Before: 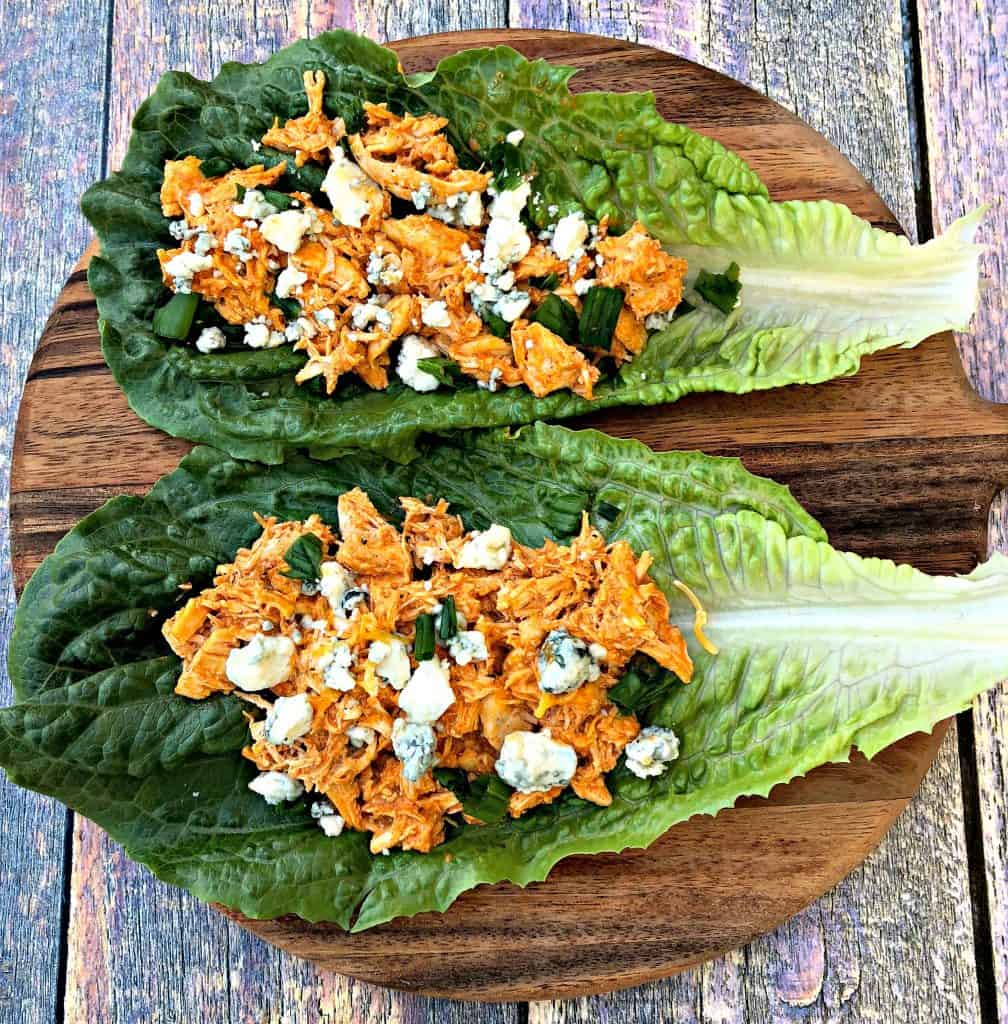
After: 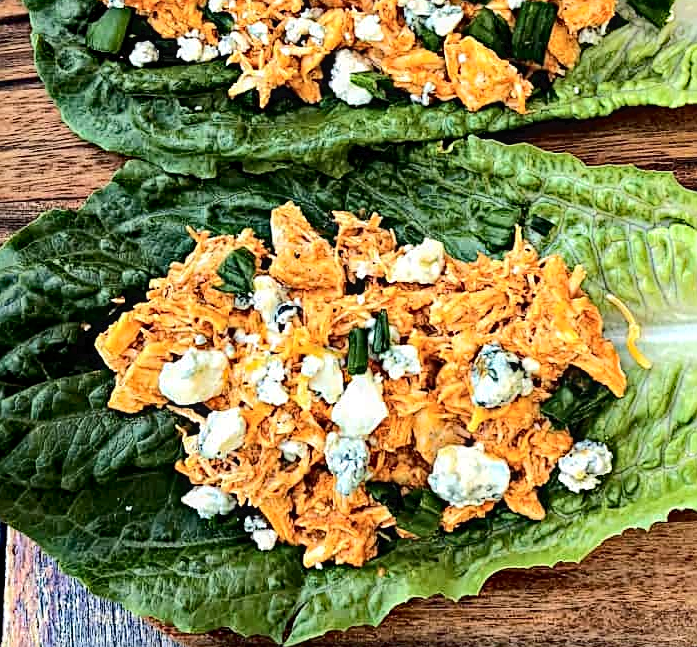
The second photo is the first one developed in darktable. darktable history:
crop: left 6.682%, top 27.994%, right 24.147%, bottom 8.745%
color calibration: illuminant same as pipeline (D50), adaptation XYZ, x 0.346, y 0.357, temperature 5007.32 K
exposure: exposure -0.146 EV, compensate highlight preservation false
shadows and highlights: shadows -71.01, highlights 36.44, soften with gaussian
sharpen: on, module defaults
local contrast: highlights 97%, shadows 84%, detail 160%, midtone range 0.2
tone curve: curves: ch0 [(0, 0) (0.003, 0.019) (0.011, 0.021) (0.025, 0.023) (0.044, 0.026) (0.069, 0.037) (0.1, 0.059) (0.136, 0.088) (0.177, 0.138) (0.224, 0.199) (0.277, 0.279) (0.335, 0.376) (0.399, 0.481) (0.468, 0.581) (0.543, 0.658) (0.623, 0.735) (0.709, 0.8) (0.801, 0.861) (0.898, 0.928) (1, 1)], color space Lab, independent channels, preserve colors none
haze removal: strength 0.28, distance 0.256, compatibility mode true, adaptive false
